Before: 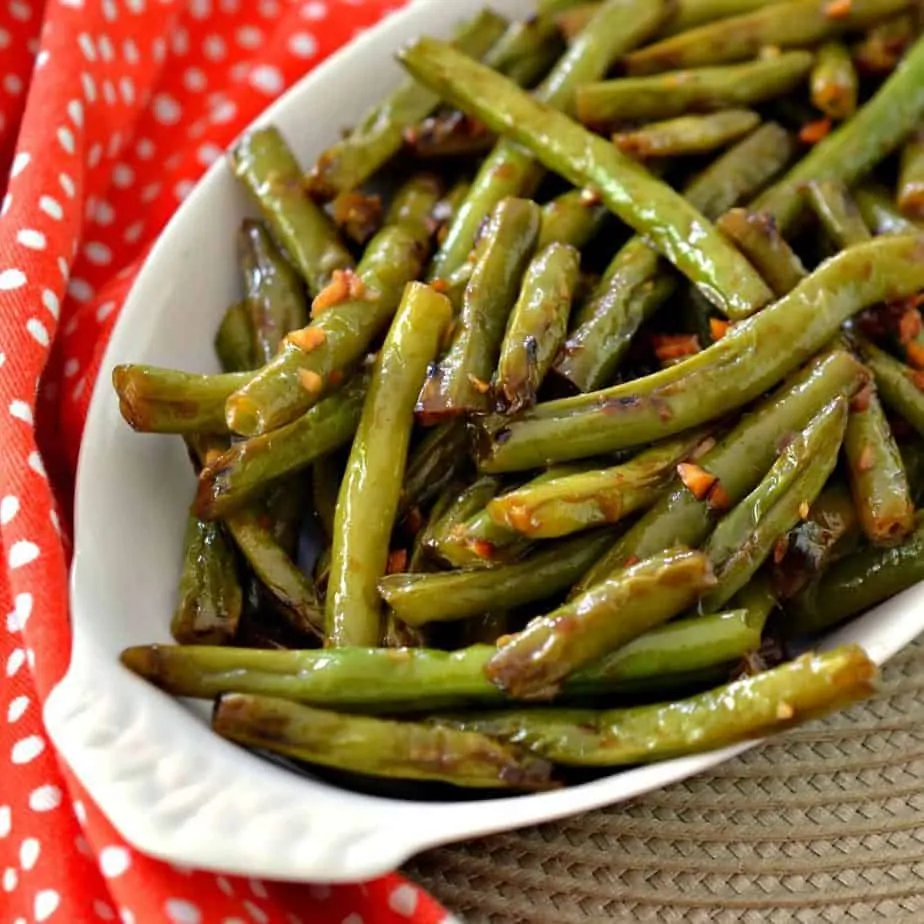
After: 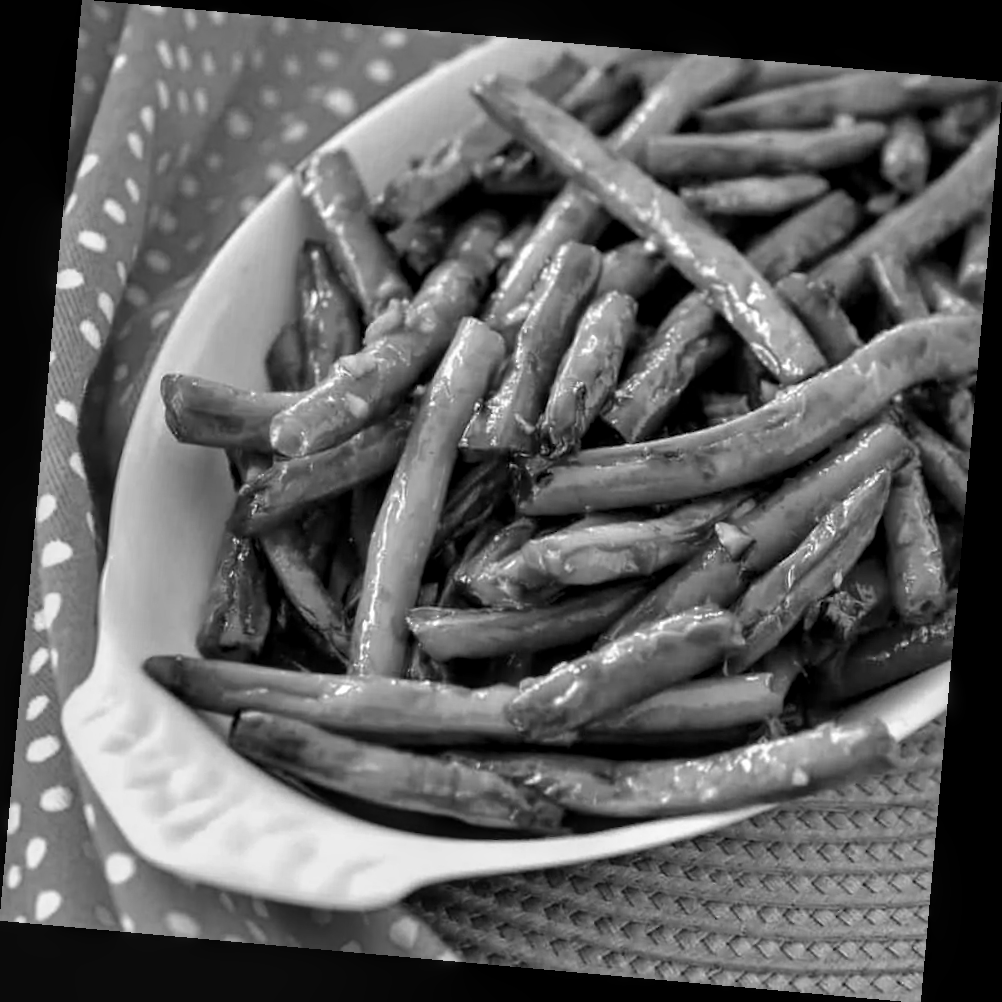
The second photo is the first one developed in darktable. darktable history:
monochrome: a -35.87, b 49.73, size 1.7
white balance: red 0.976, blue 1.04
rotate and perspective: rotation 5.12°, automatic cropping off
local contrast: on, module defaults
